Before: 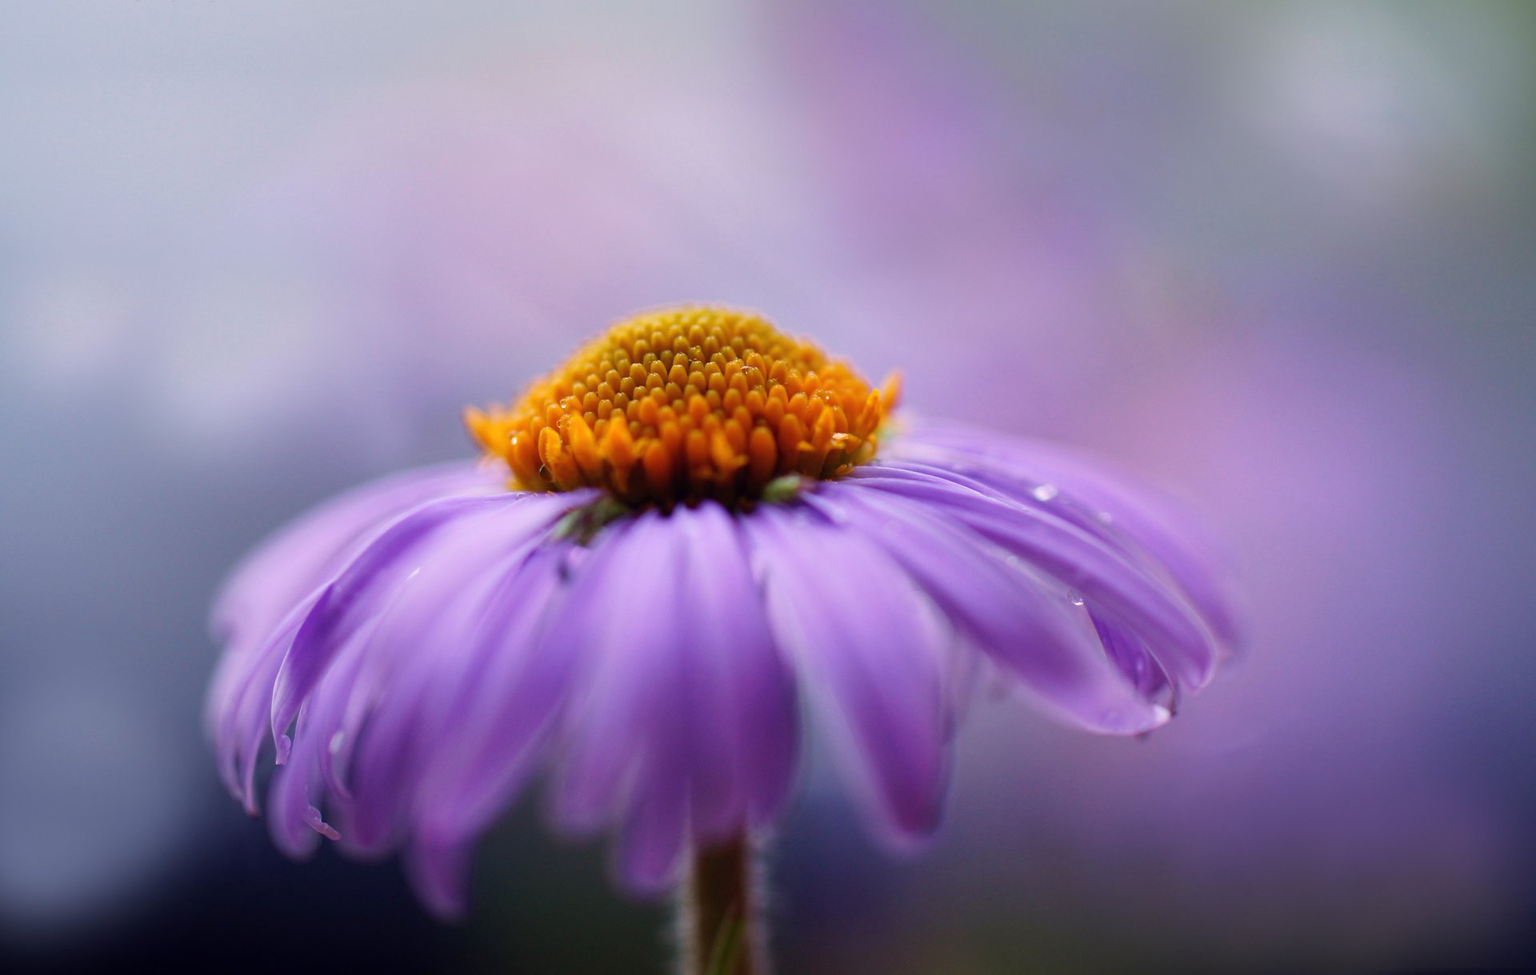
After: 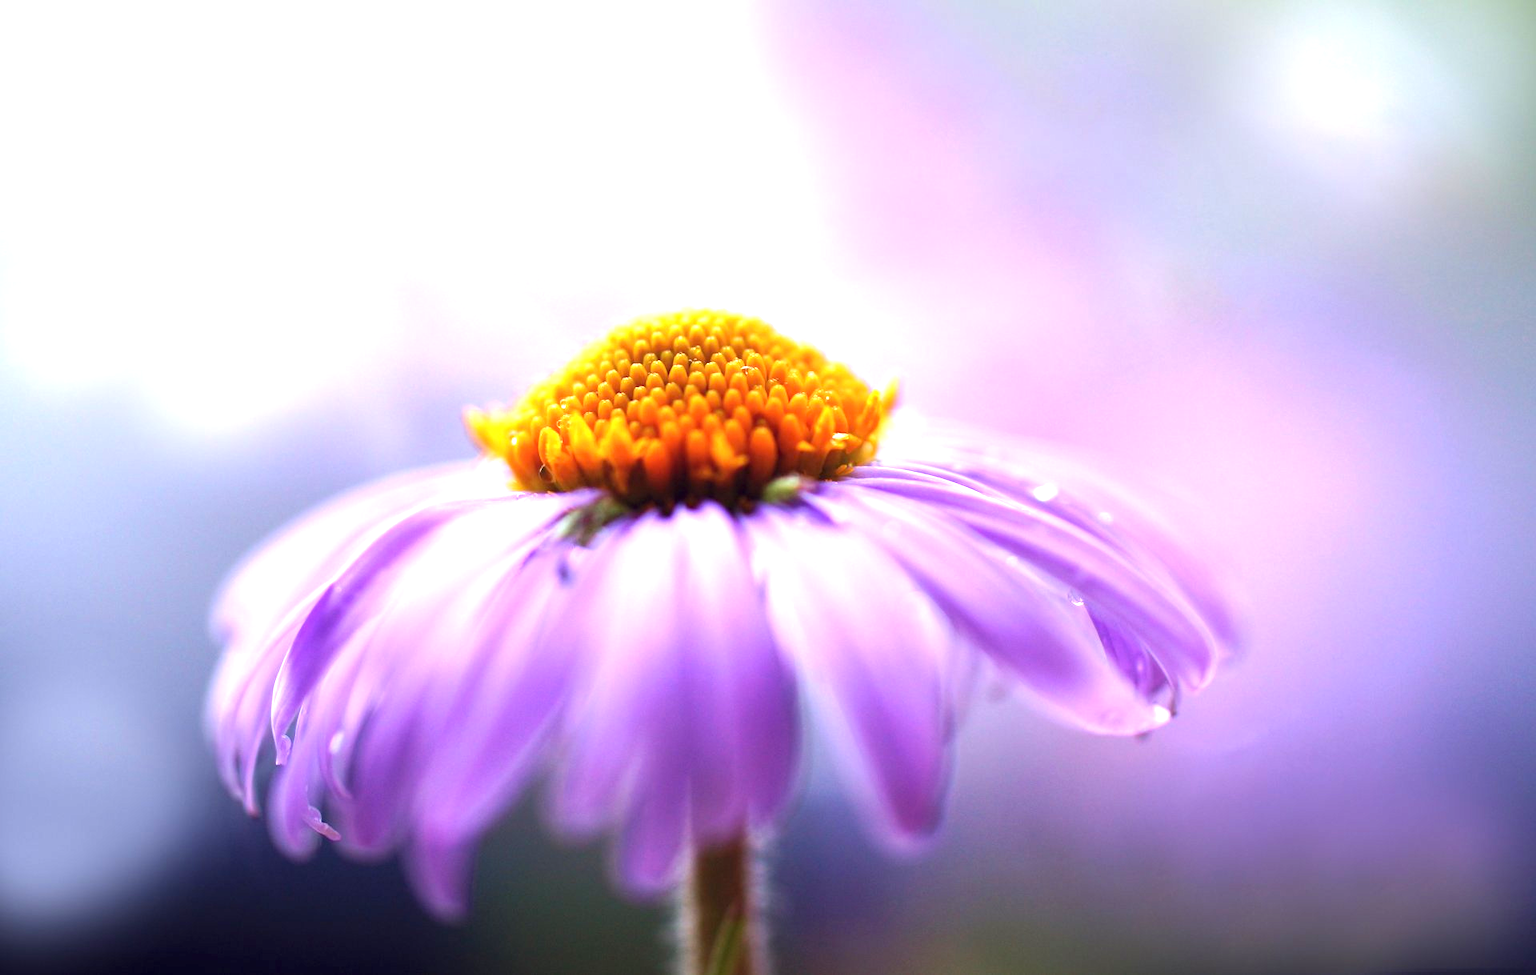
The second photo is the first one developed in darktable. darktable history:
exposure: black level correction 0, exposure 1.371 EV, compensate exposure bias true, compensate highlight preservation false
